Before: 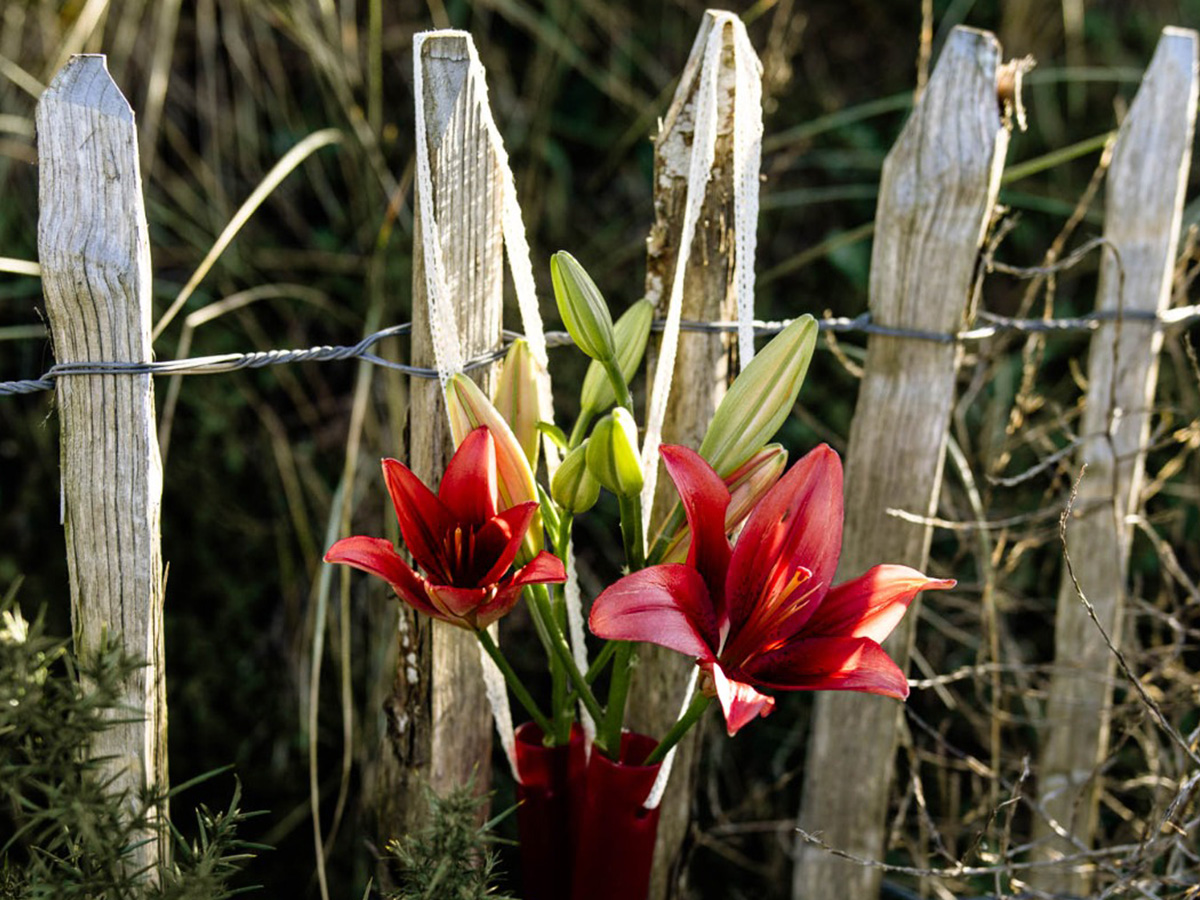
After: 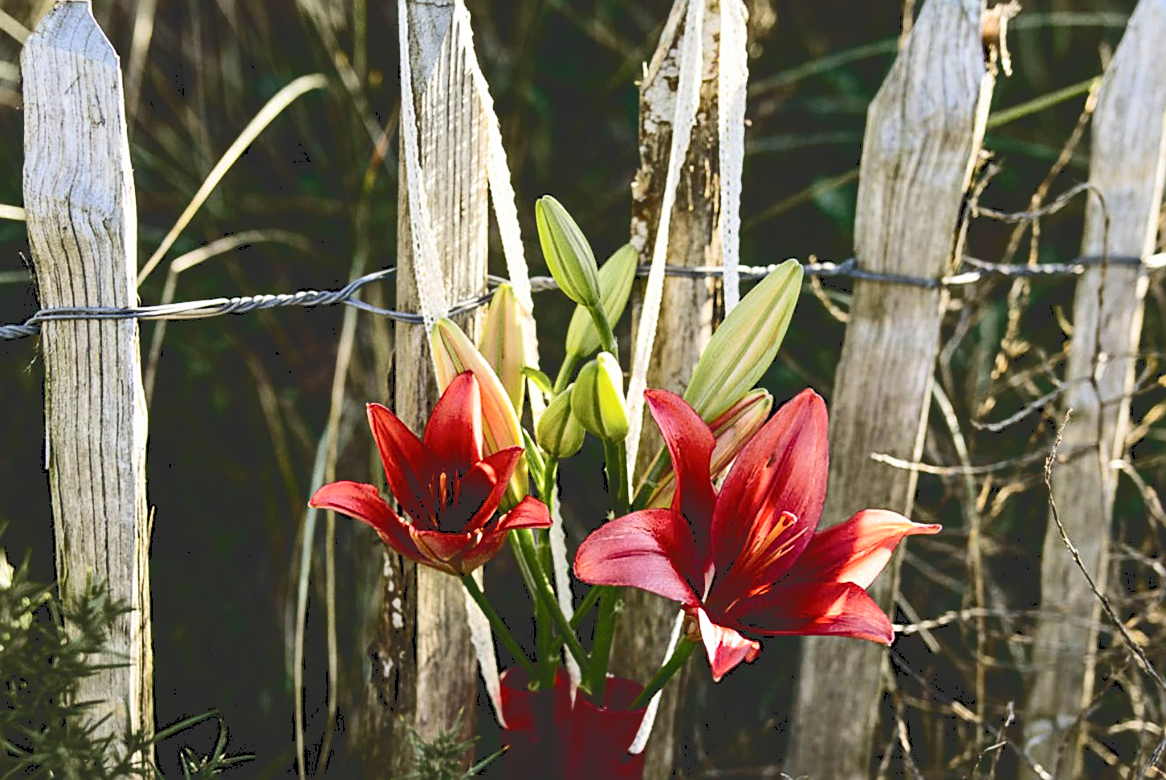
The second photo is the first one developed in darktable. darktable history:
sharpen: on, module defaults
tone curve: curves: ch0 [(0, 0) (0.003, 0.174) (0.011, 0.178) (0.025, 0.182) (0.044, 0.185) (0.069, 0.191) (0.1, 0.194) (0.136, 0.199) (0.177, 0.219) (0.224, 0.246) (0.277, 0.284) (0.335, 0.35) (0.399, 0.43) (0.468, 0.539) (0.543, 0.637) (0.623, 0.711) (0.709, 0.799) (0.801, 0.865) (0.898, 0.914) (1, 1)], color space Lab, independent channels, preserve colors none
crop: left 1.331%, top 6.12%, right 1.467%, bottom 7.202%
